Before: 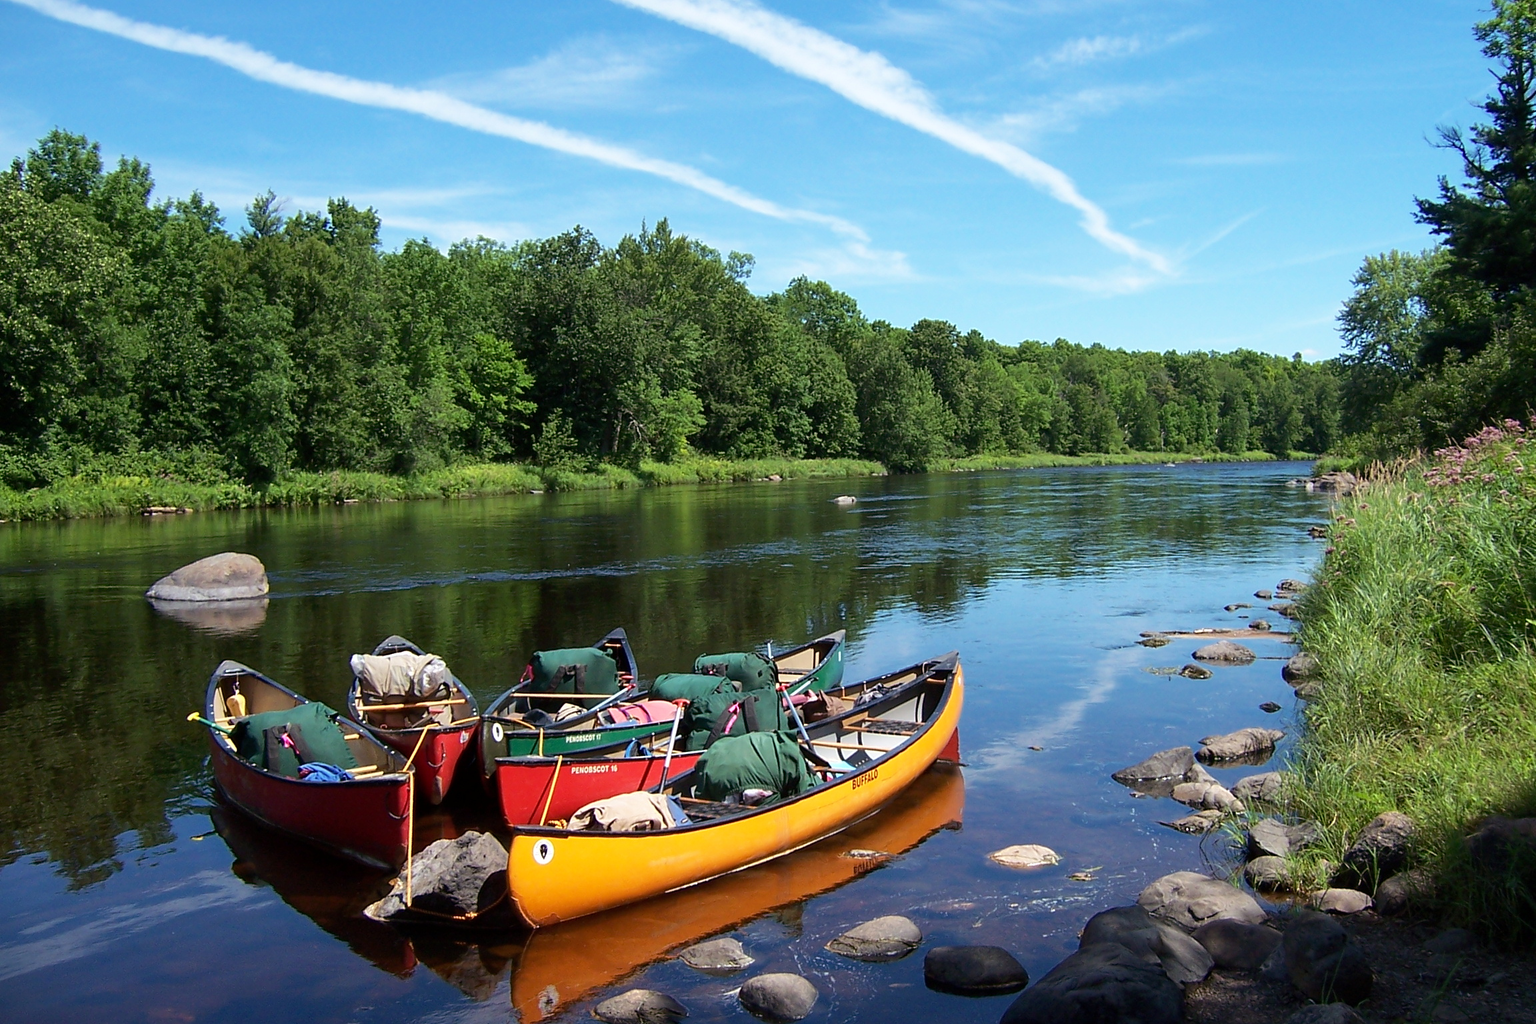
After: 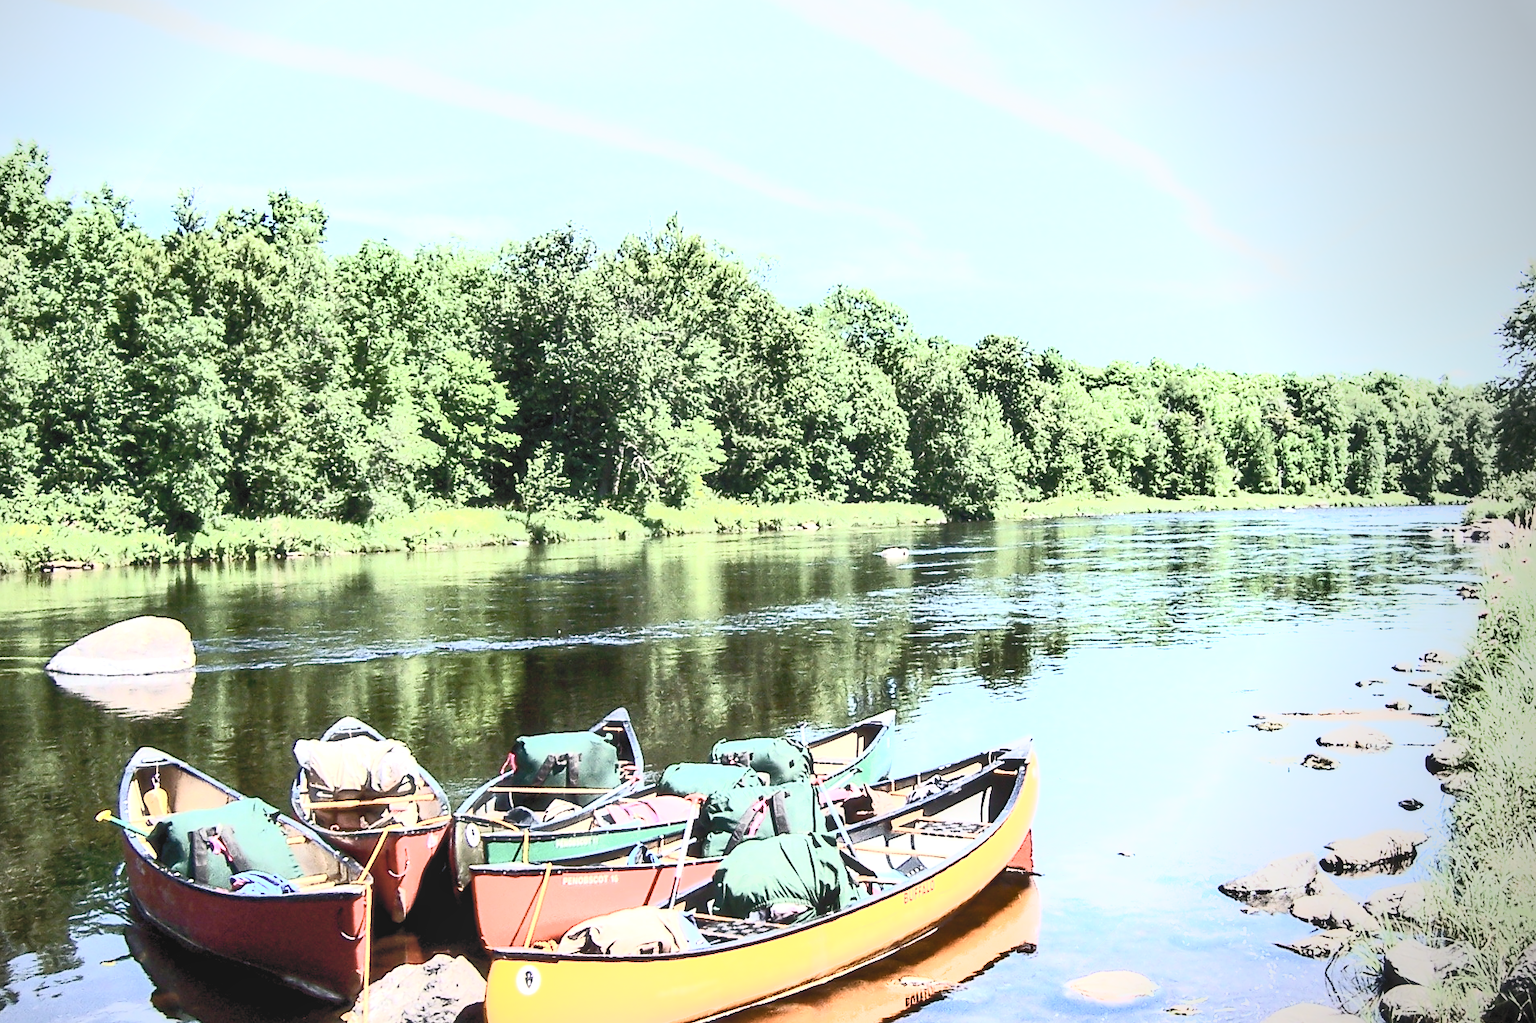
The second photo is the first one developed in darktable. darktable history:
color balance rgb: global offset › luminance -0.287%, global offset › hue 258.45°, perceptual saturation grading › global saturation 20%, perceptual saturation grading › highlights -50.478%, perceptual saturation grading › shadows 30.458%, perceptual brilliance grading › global brilliance 20.011%, perceptual brilliance grading › shadows -39.904%
vignetting: center (-0.149, 0.019), unbound false
exposure: black level correction 0.001, exposure 1.636 EV, compensate highlight preservation false
contrast brightness saturation: contrast 0.578, brightness 0.57, saturation -0.346
haze removal: strength -0.045, compatibility mode true, adaptive false
crop and rotate: left 7.068%, top 4.408%, right 10.515%, bottom 13.173%
shadows and highlights: low approximation 0.01, soften with gaussian
local contrast: detail 109%
